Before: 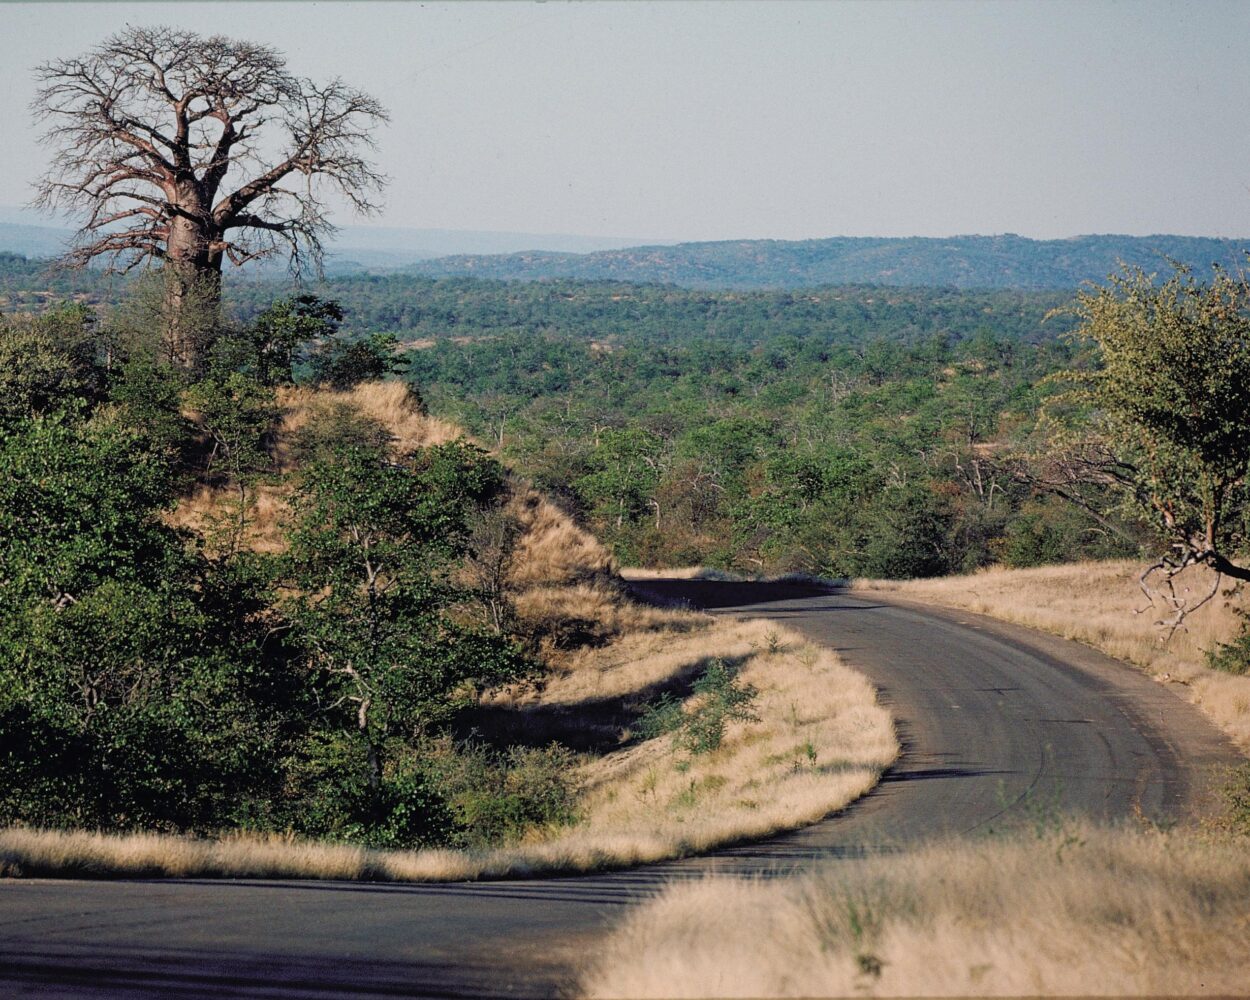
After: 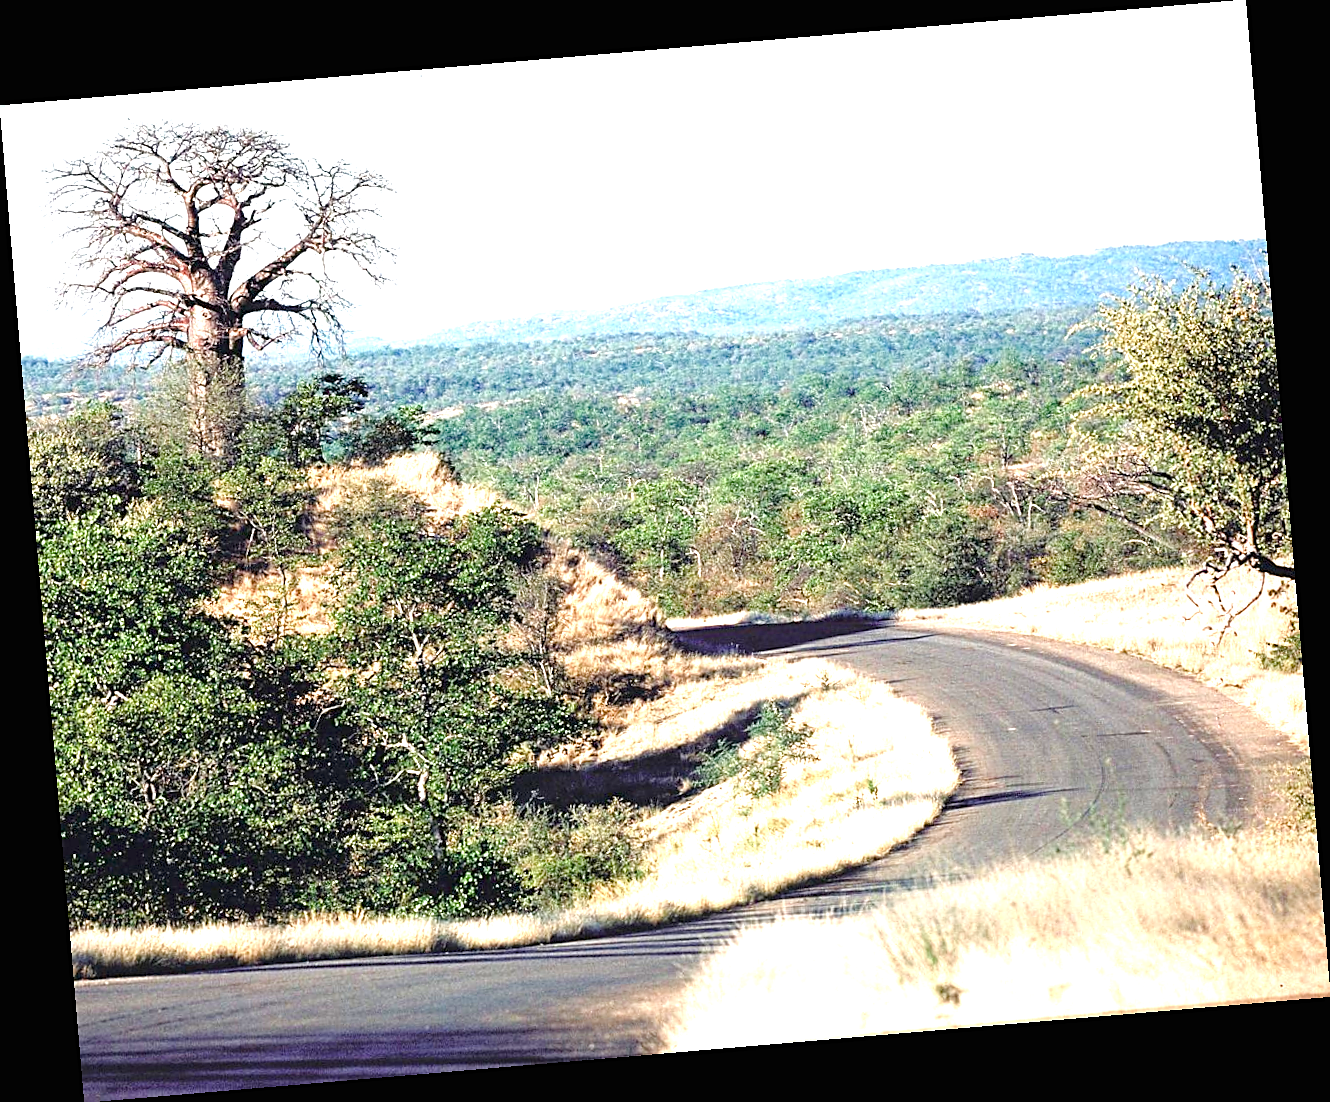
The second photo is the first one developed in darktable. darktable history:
exposure: black level correction 0, exposure 1.5 EV, compensate highlight preservation false
sharpen: on, module defaults
rotate and perspective: rotation -4.86°, automatic cropping off
color balance rgb: perceptual saturation grading › global saturation 20%, perceptual saturation grading › highlights -50%, perceptual saturation grading › shadows 30%, perceptual brilliance grading › global brilliance 10%, perceptual brilliance grading › shadows 15%
